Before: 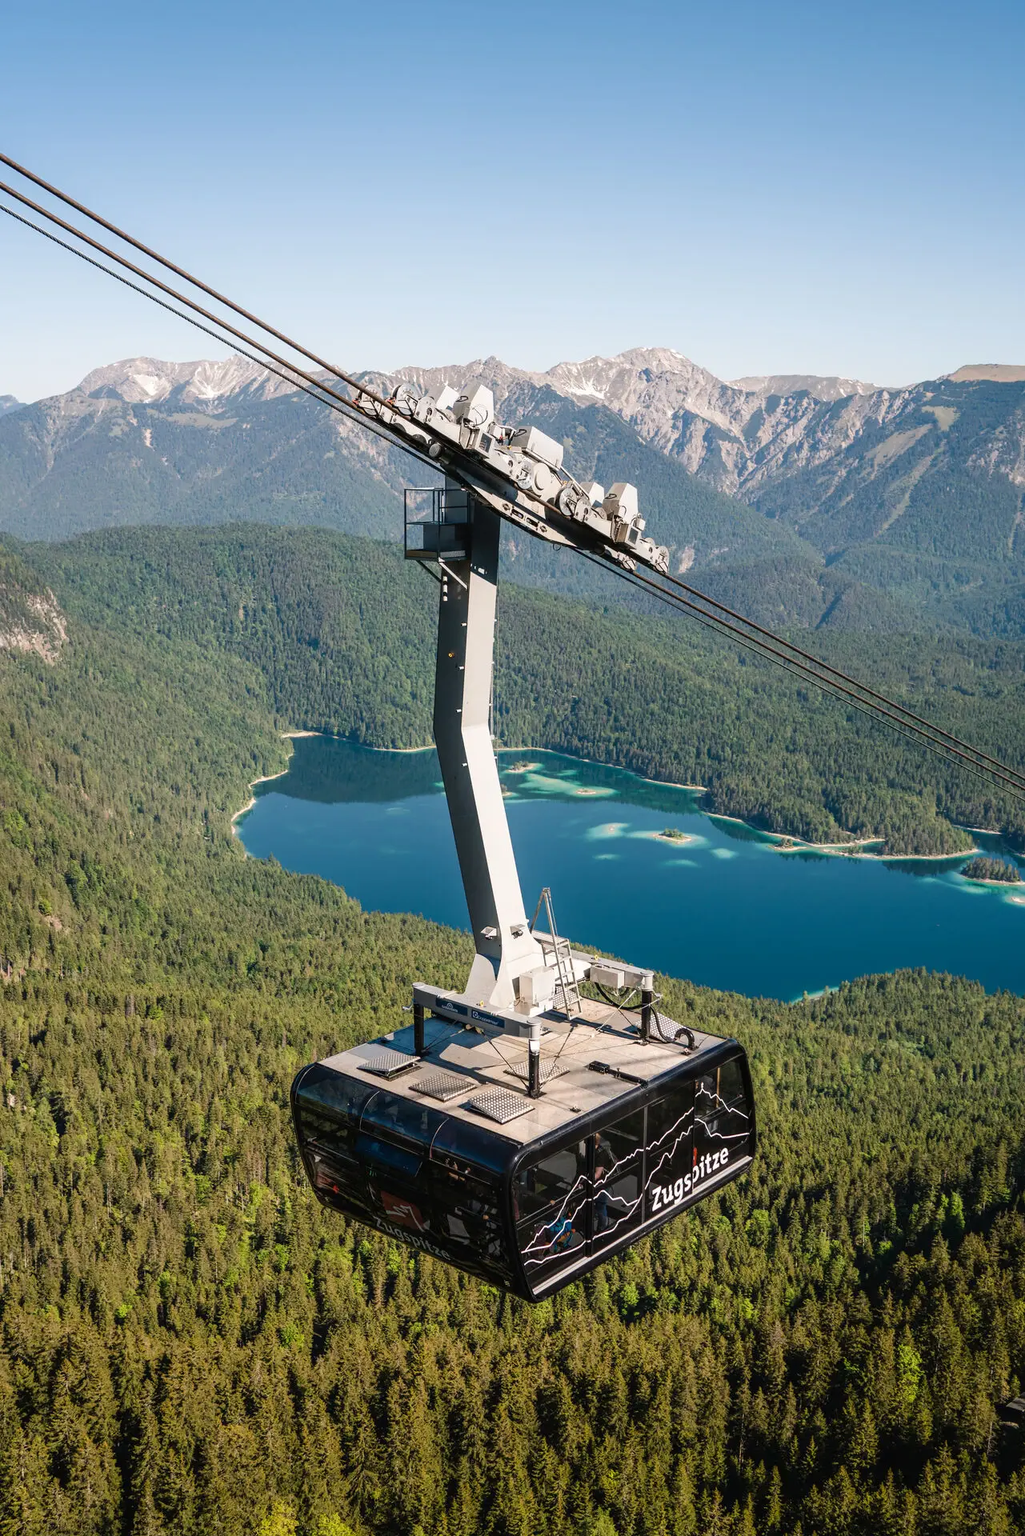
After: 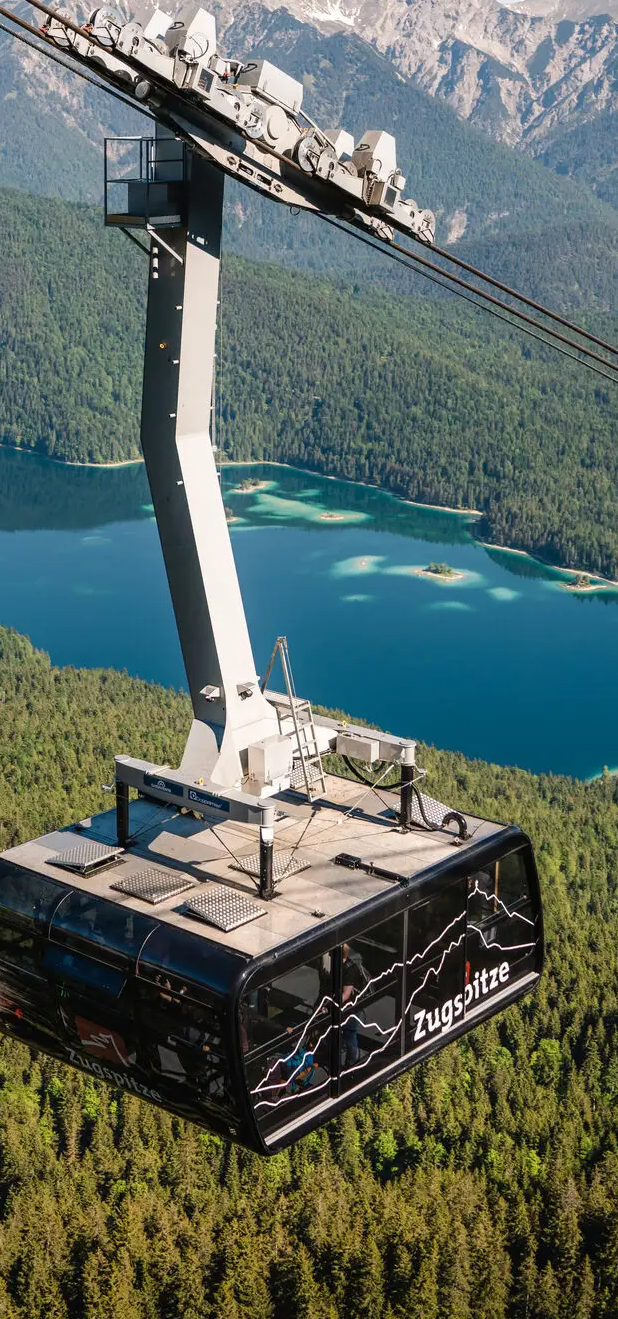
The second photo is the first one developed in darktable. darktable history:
crop: left 31.379%, top 24.658%, right 20.326%, bottom 6.628%
white balance: red 1, blue 1
